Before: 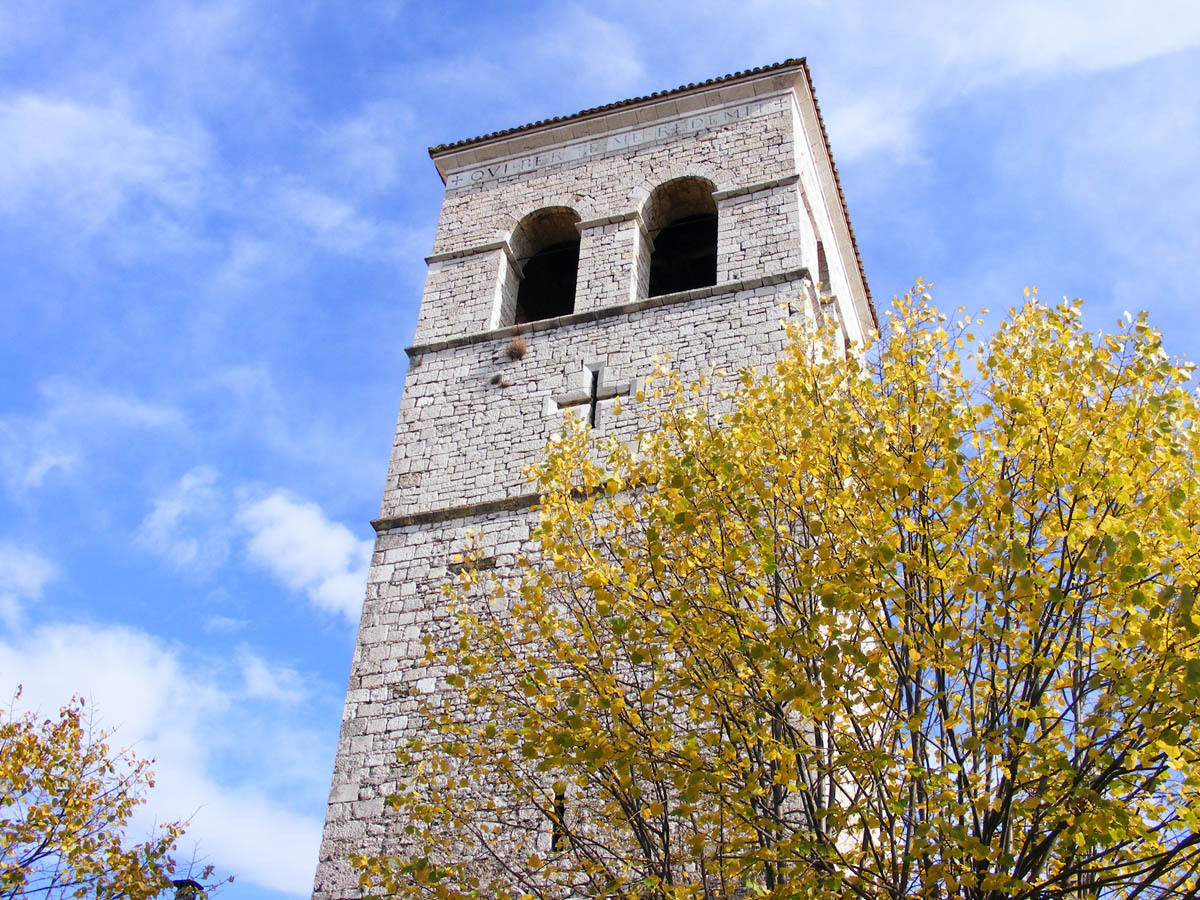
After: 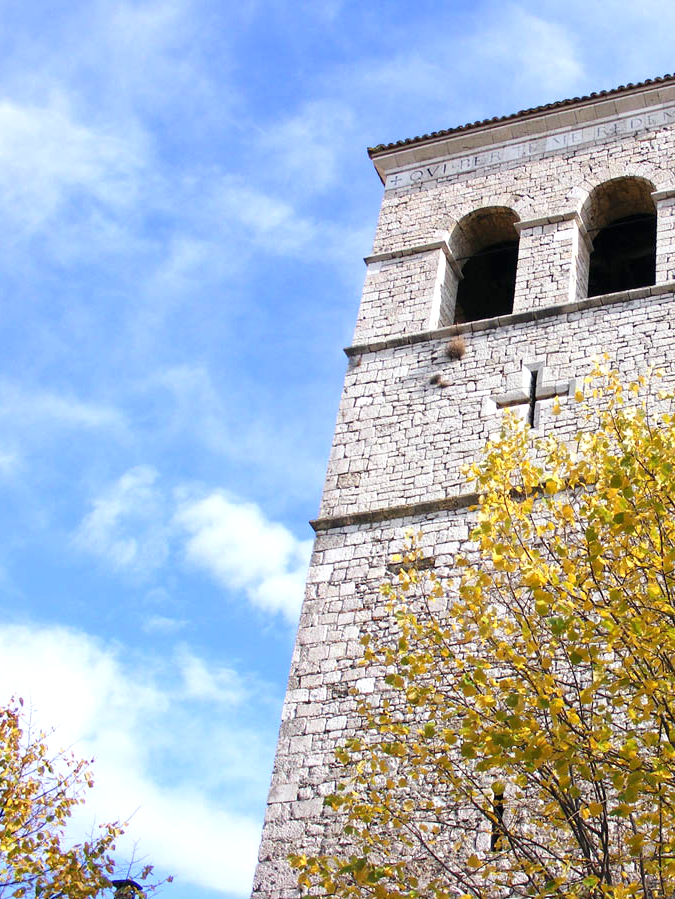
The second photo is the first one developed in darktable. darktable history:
rotate and perspective: automatic cropping off
exposure: exposure 0.4 EV, compensate highlight preservation false
crop: left 5.114%, right 38.589%
